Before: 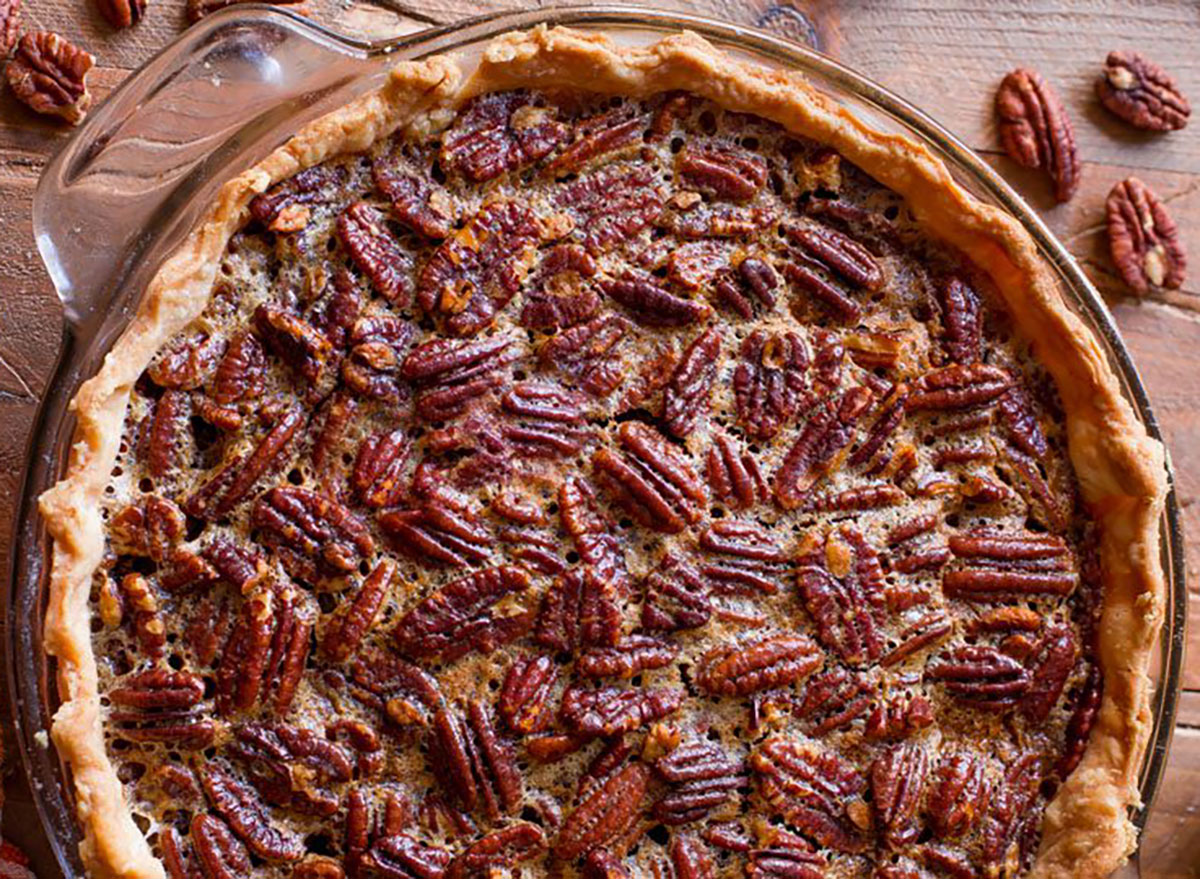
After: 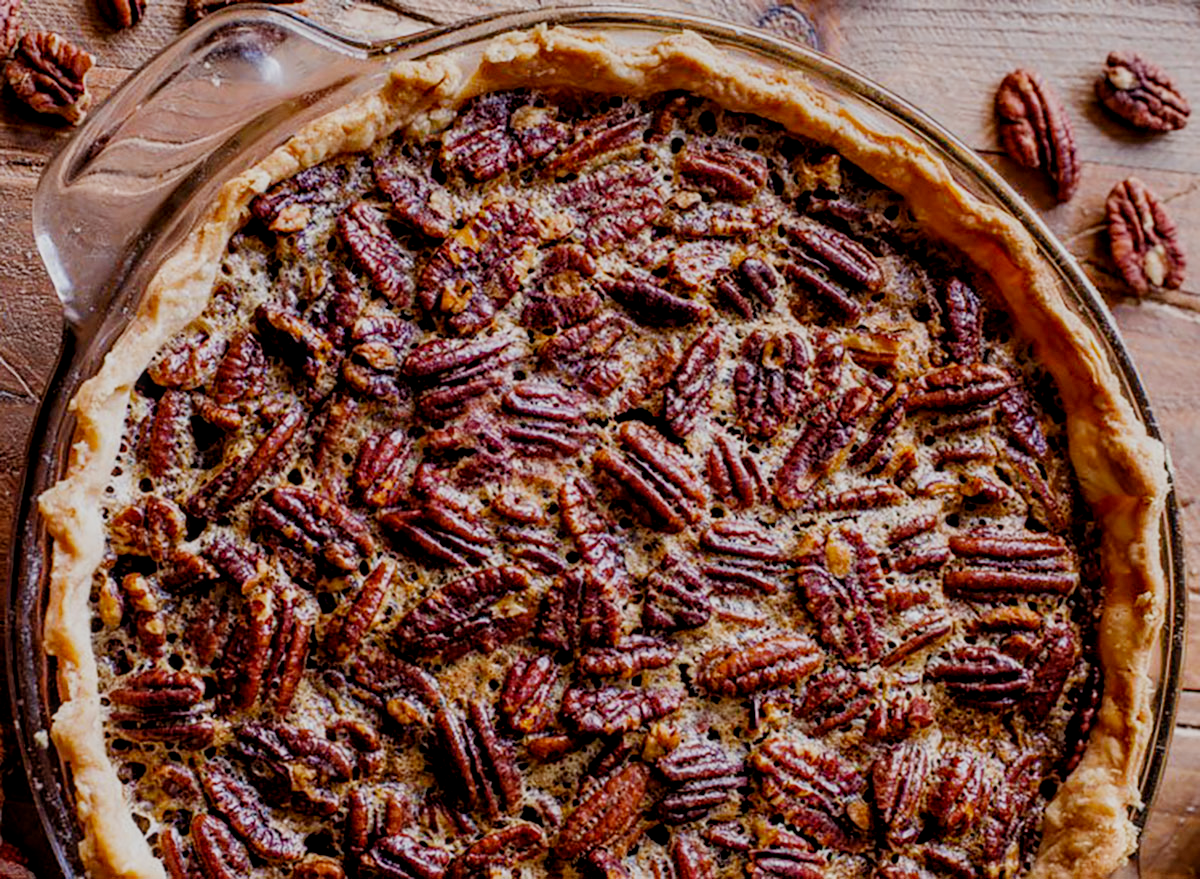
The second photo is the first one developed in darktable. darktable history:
local contrast: detail 130%
filmic rgb: black relative exposure -7.1 EV, white relative exposure 5.39 EV, threshold 5.98 EV, hardness 3.02, preserve chrominance no, color science v5 (2021), enable highlight reconstruction true
